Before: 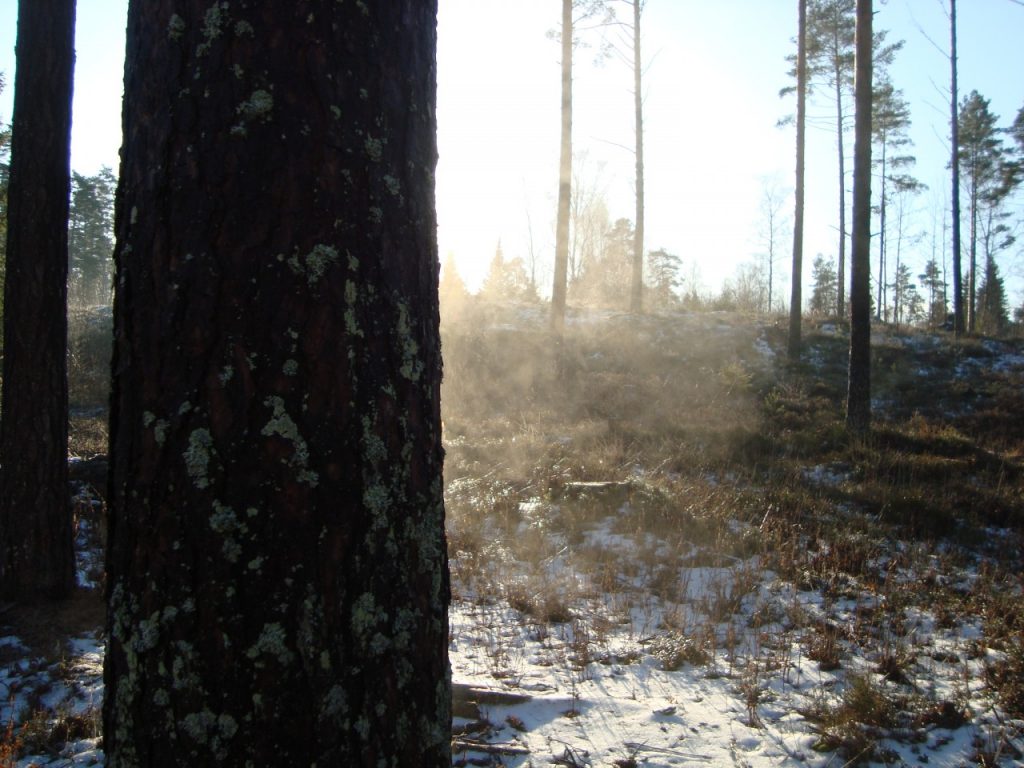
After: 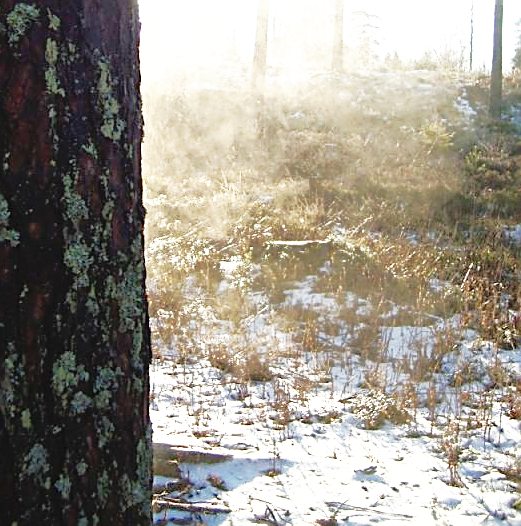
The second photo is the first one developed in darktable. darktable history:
shadows and highlights: highlights -59.67
base curve: curves: ch0 [(0, 0) (0.012, 0.01) (0.073, 0.168) (0.31, 0.711) (0.645, 0.957) (1, 1)], preserve colors none
exposure: black level correction -0.002, exposure 0.714 EV, compensate highlight preservation false
sharpen: amount 0.897
crop and rotate: left 29.22%, top 31.444%, right 19.864%
